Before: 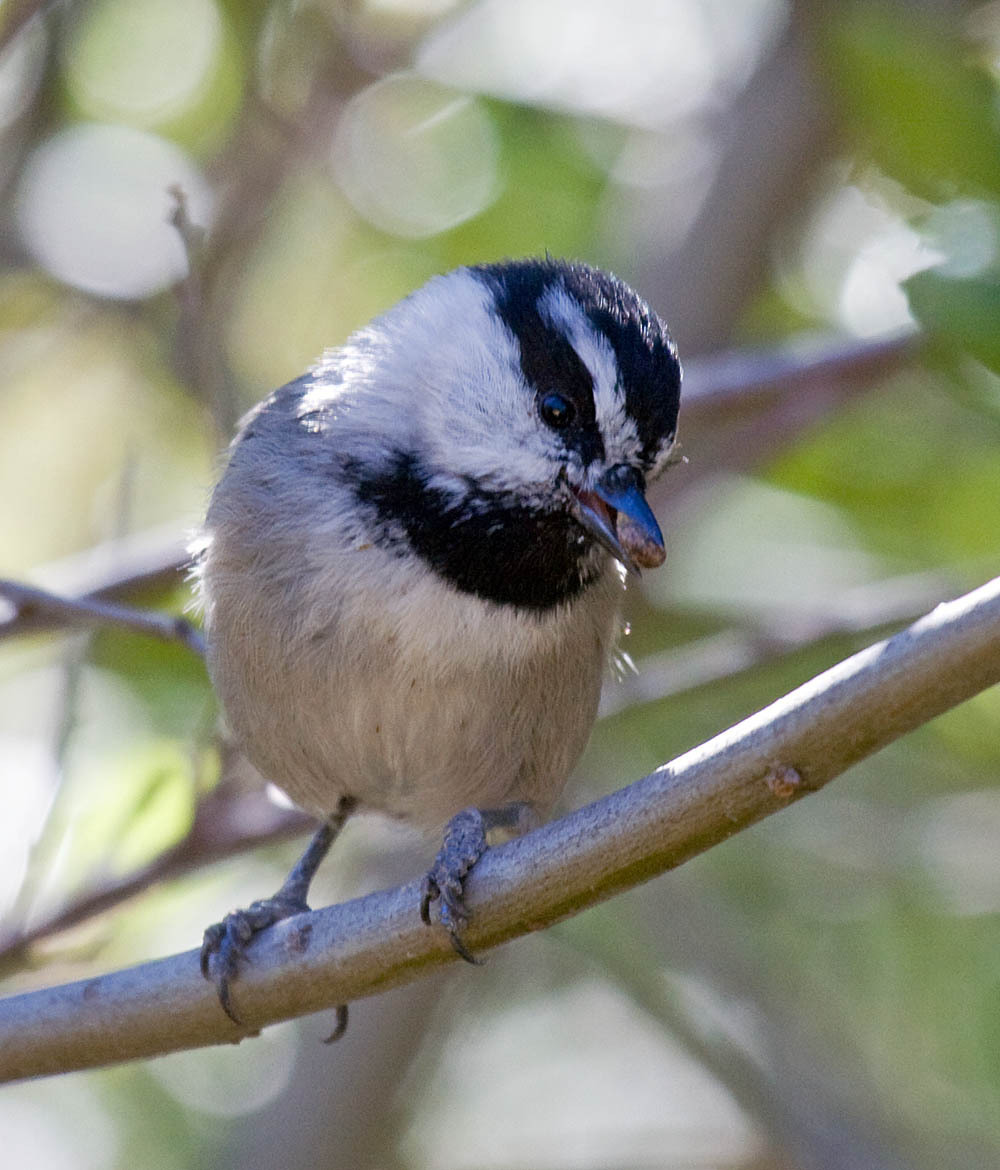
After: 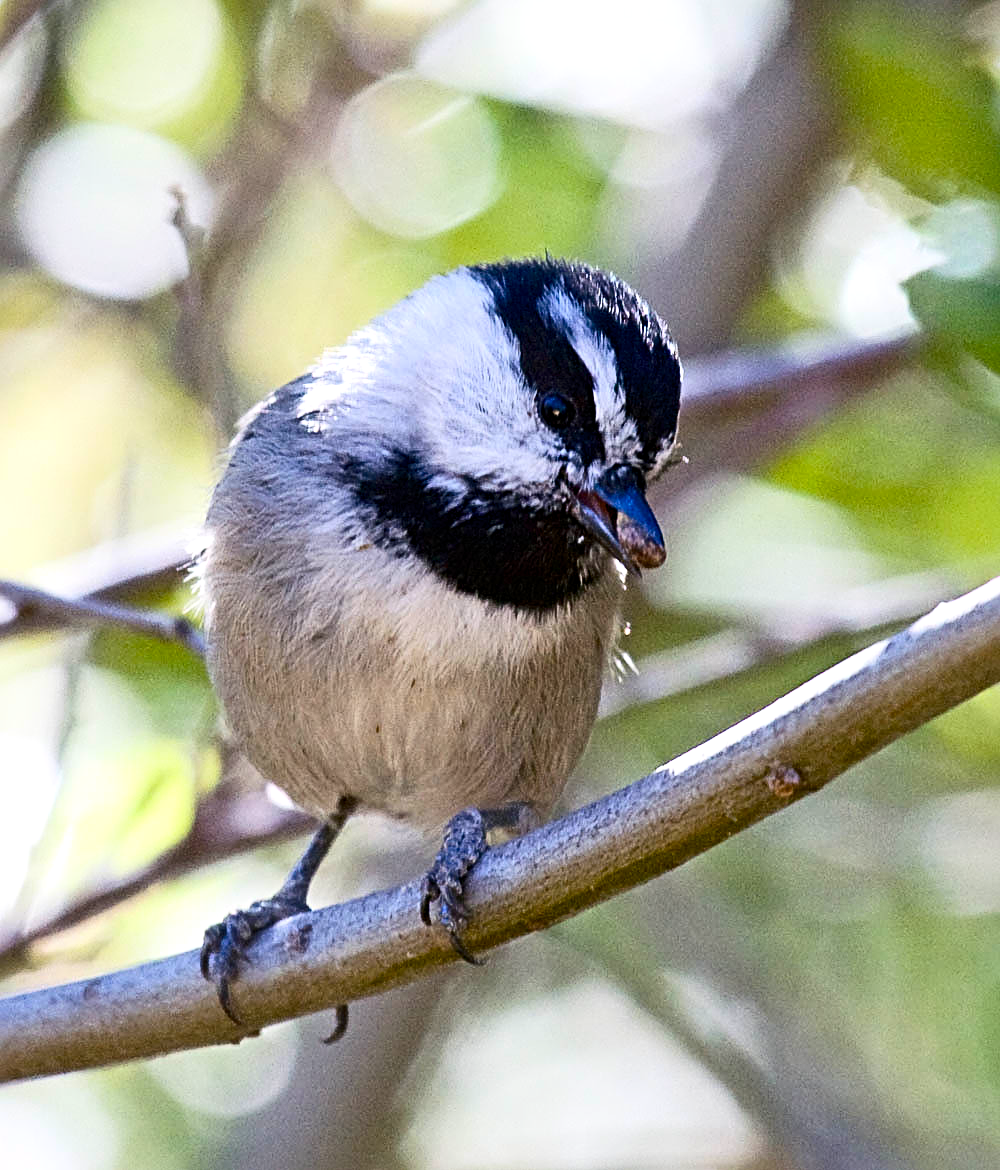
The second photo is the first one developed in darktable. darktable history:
color balance rgb: linear chroma grading › shadows -3.425%, linear chroma grading › highlights -3.516%, perceptual saturation grading › global saturation 25.353%
exposure: exposure 0.37 EV, compensate highlight preservation false
sharpen: radius 3.992
contrast brightness saturation: contrast 0.272
